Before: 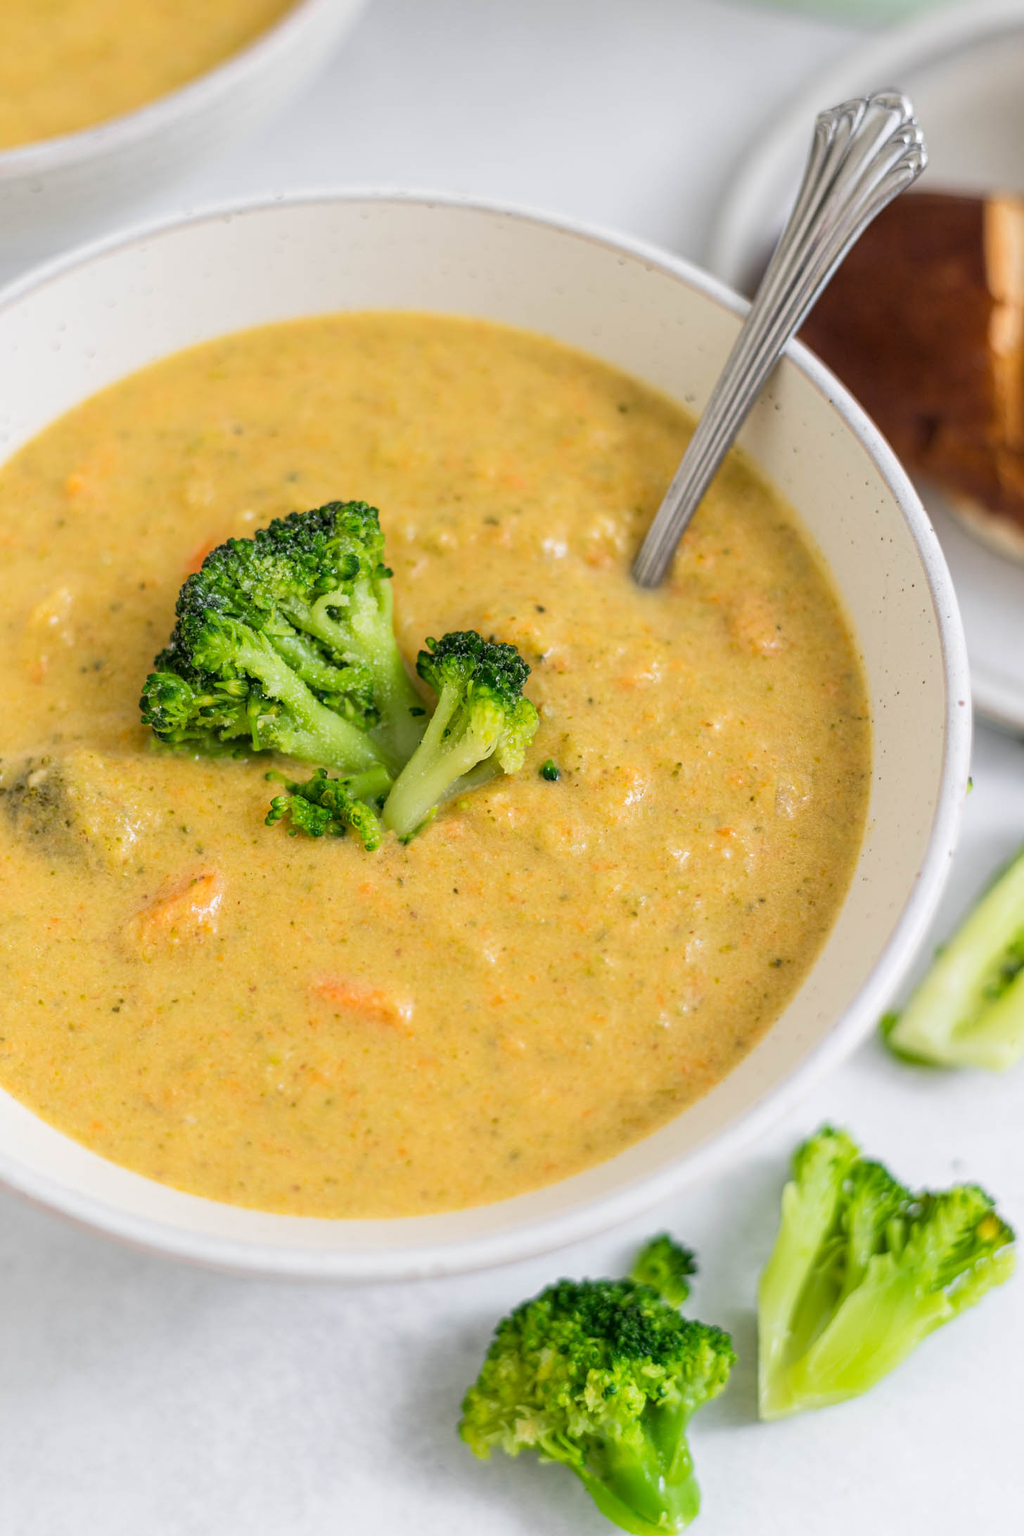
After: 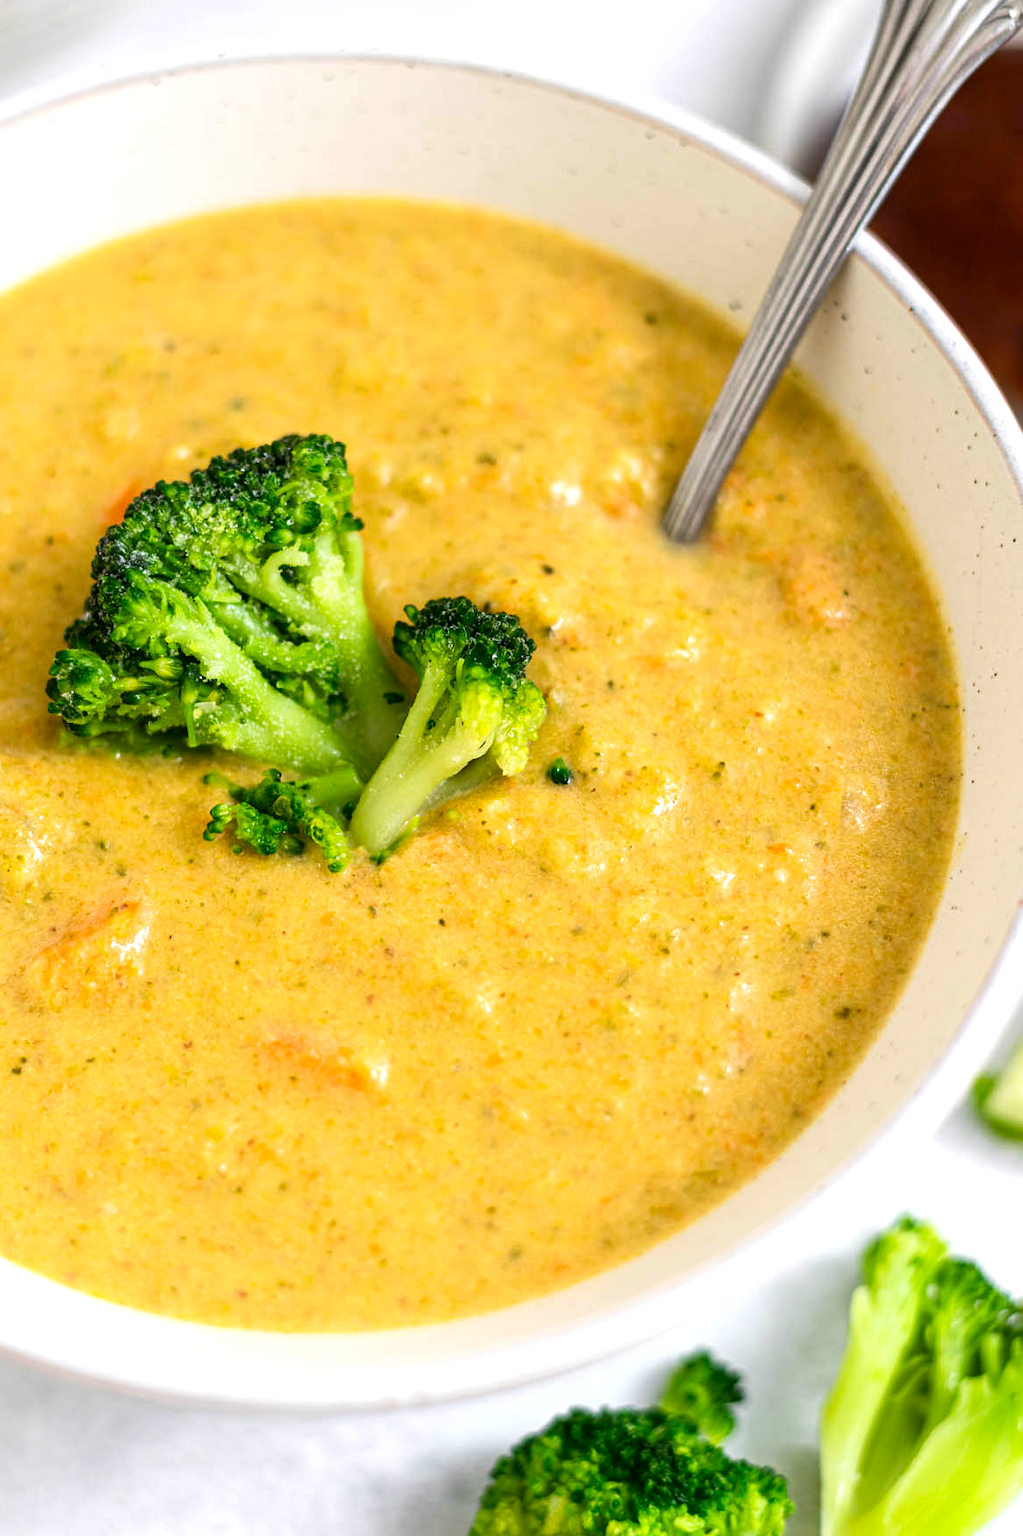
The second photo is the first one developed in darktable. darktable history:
exposure: black level correction 0.001, exposure 0.5 EV, compensate exposure bias true, compensate highlight preservation false
contrast brightness saturation: contrast 0.07, brightness -0.14, saturation 0.11
crop and rotate: left 10.071%, top 10.071%, right 10.02%, bottom 10.02%
